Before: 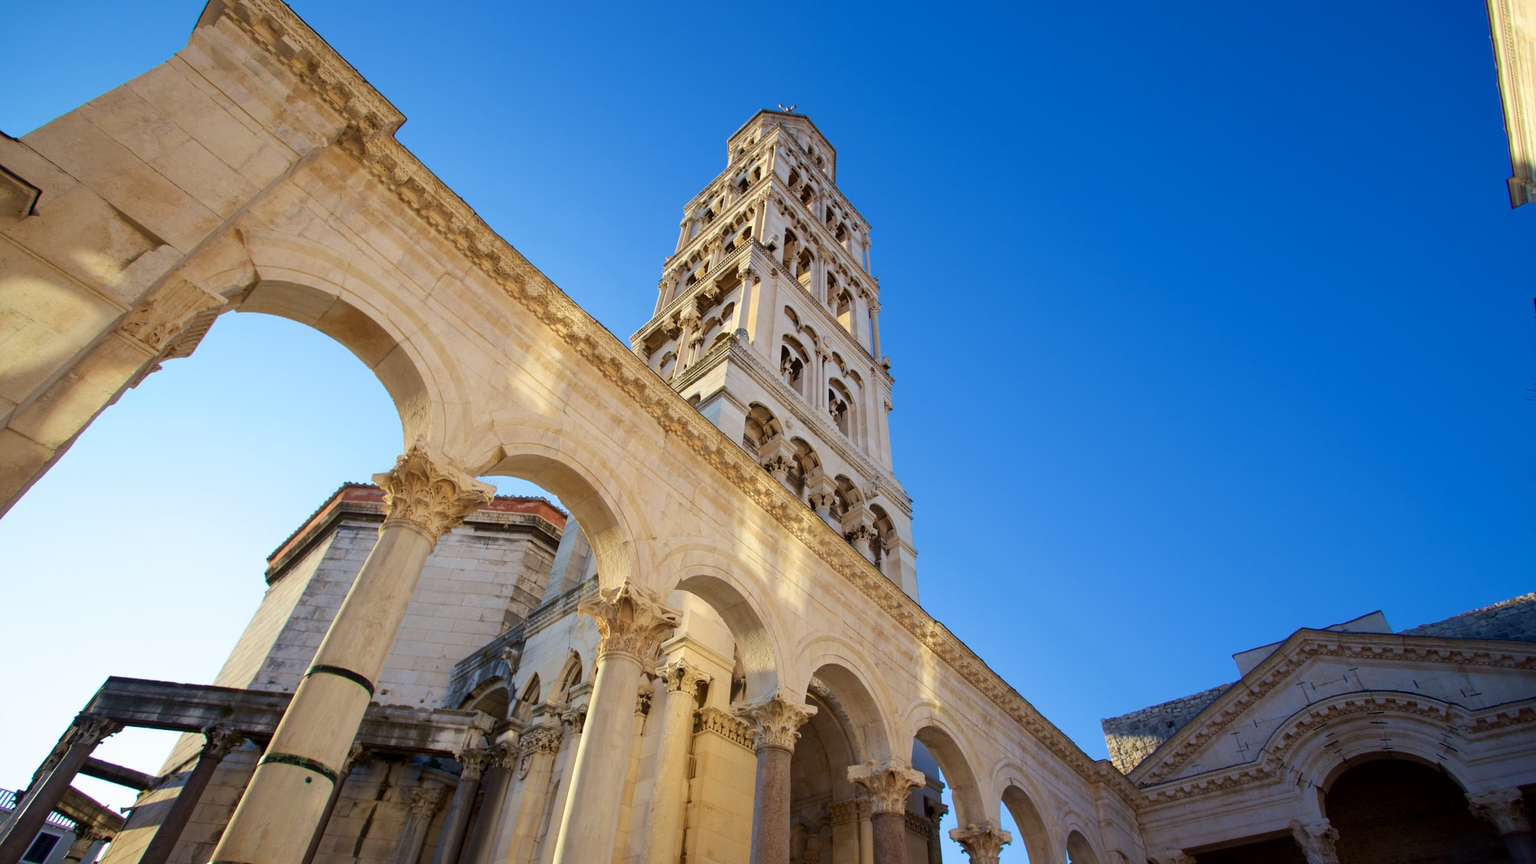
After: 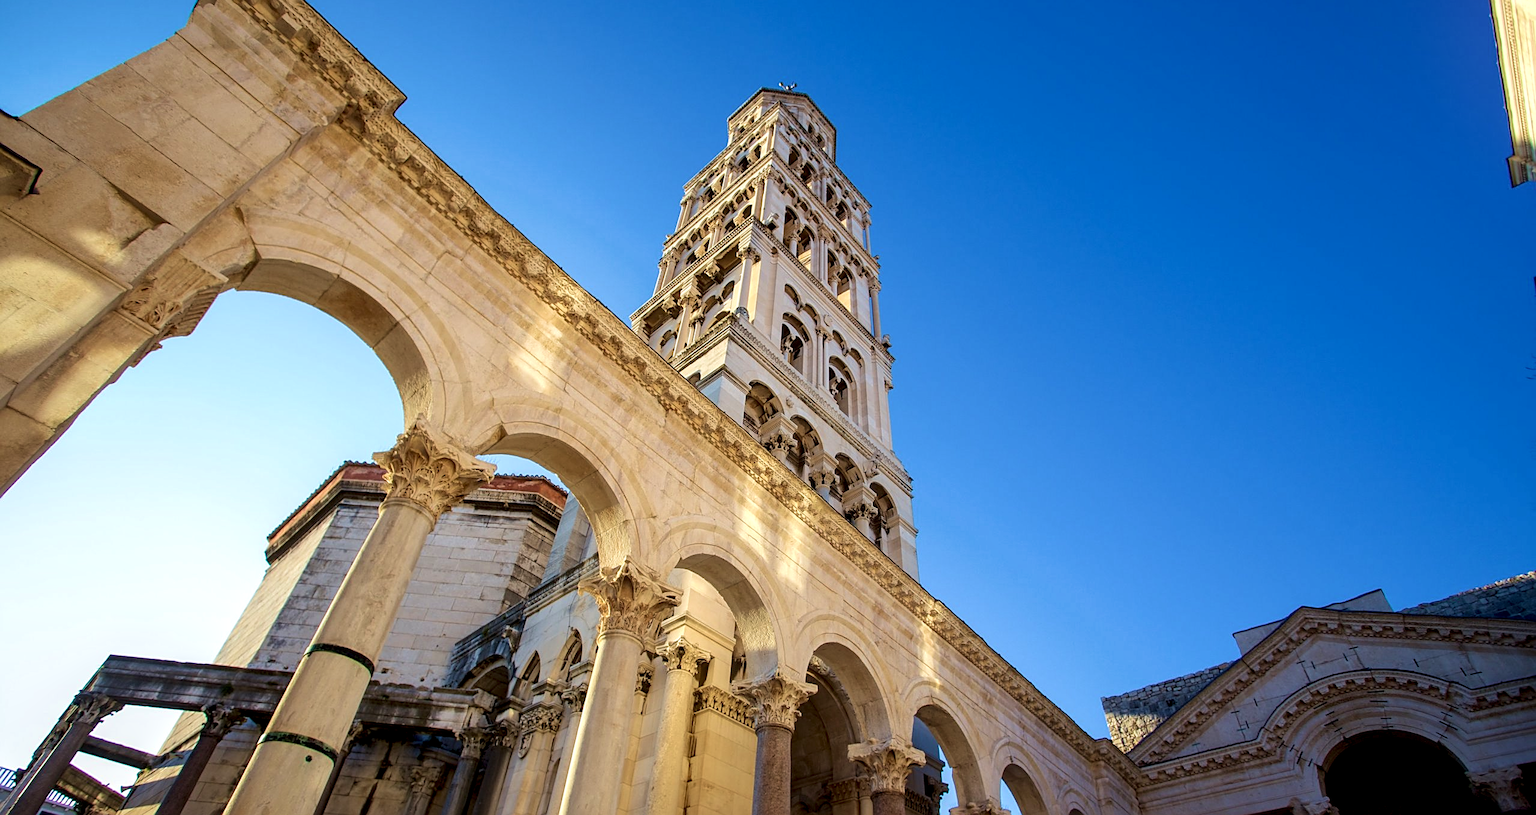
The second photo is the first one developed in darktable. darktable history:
sharpen: on, module defaults
crop and rotate: top 2.528%, bottom 3.063%
velvia: on, module defaults
local contrast: highlights 59%, detail 145%
